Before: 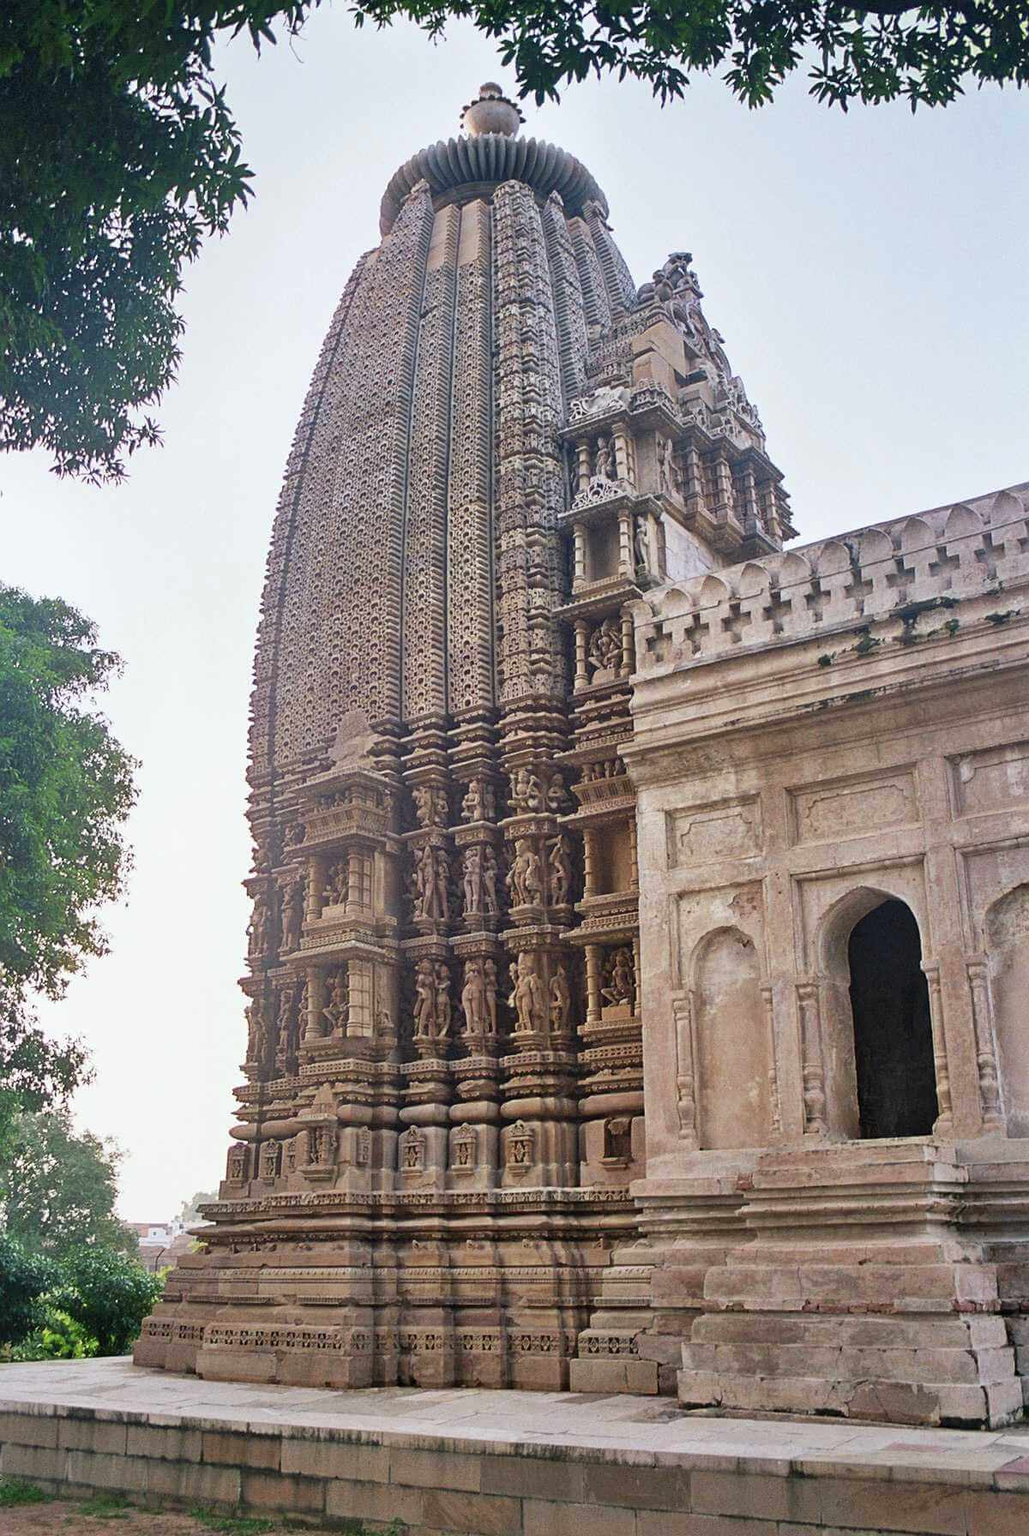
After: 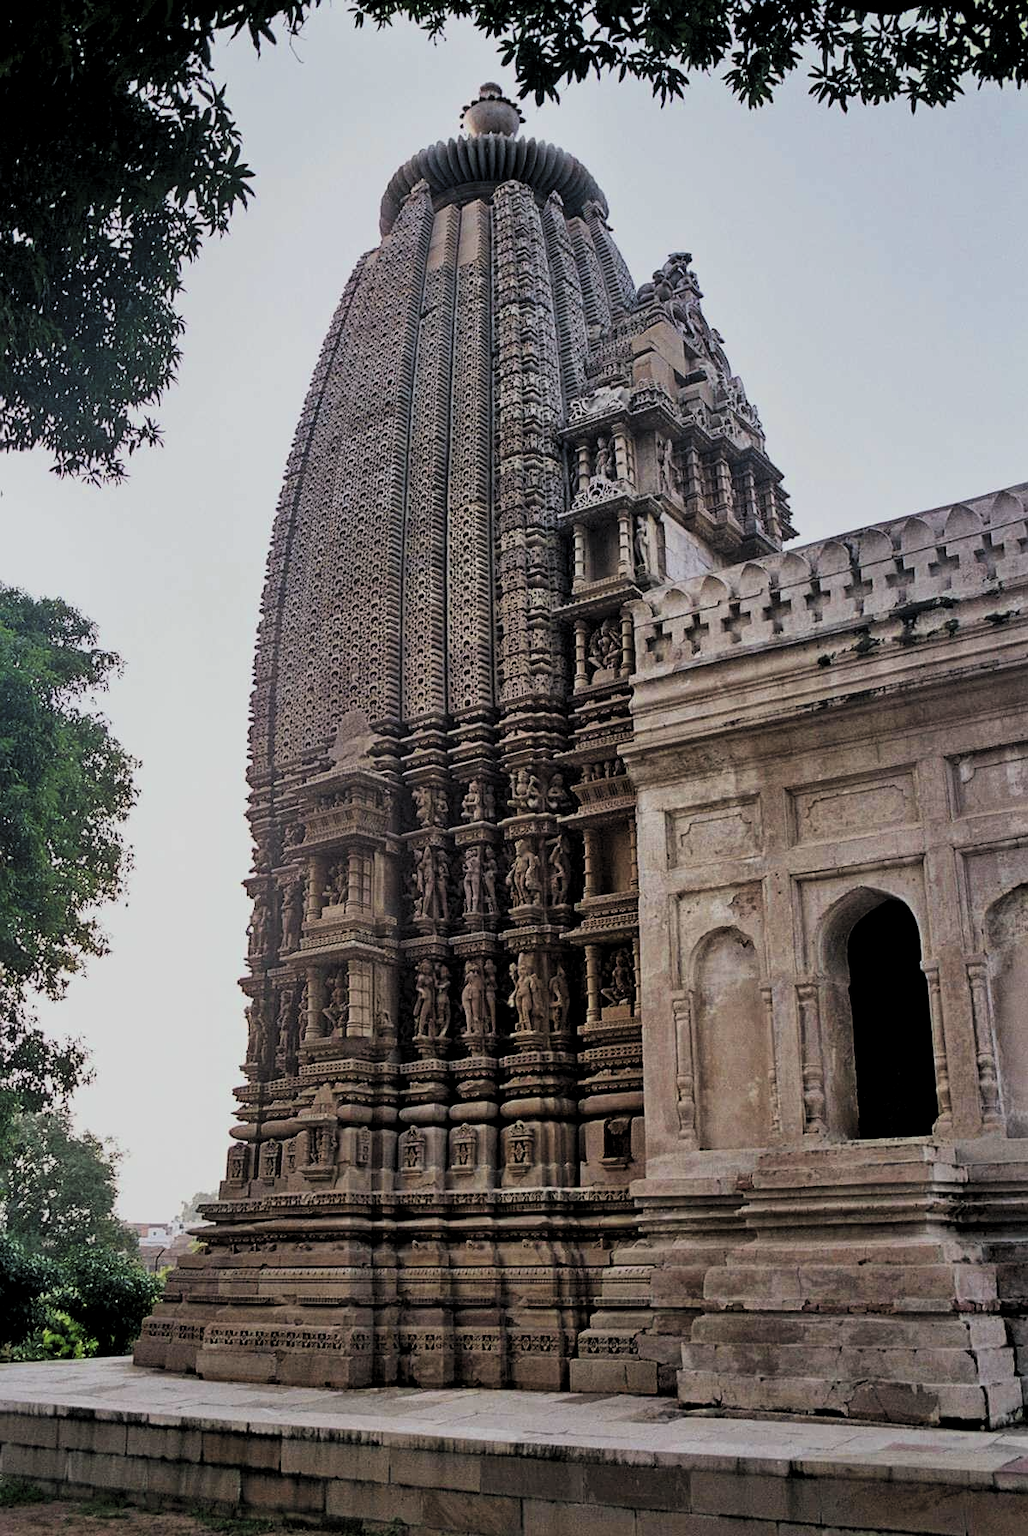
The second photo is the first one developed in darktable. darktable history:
filmic rgb: black relative exposure -7.92 EV, white relative exposure 4.13 EV, threshold 3 EV, hardness 4.02, latitude 51.22%, contrast 1.013, shadows ↔ highlights balance 5.35%, color science v5 (2021), contrast in shadows safe, contrast in highlights safe, enable highlight reconstruction true
levels: levels [0.101, 0.578, 0.953]
